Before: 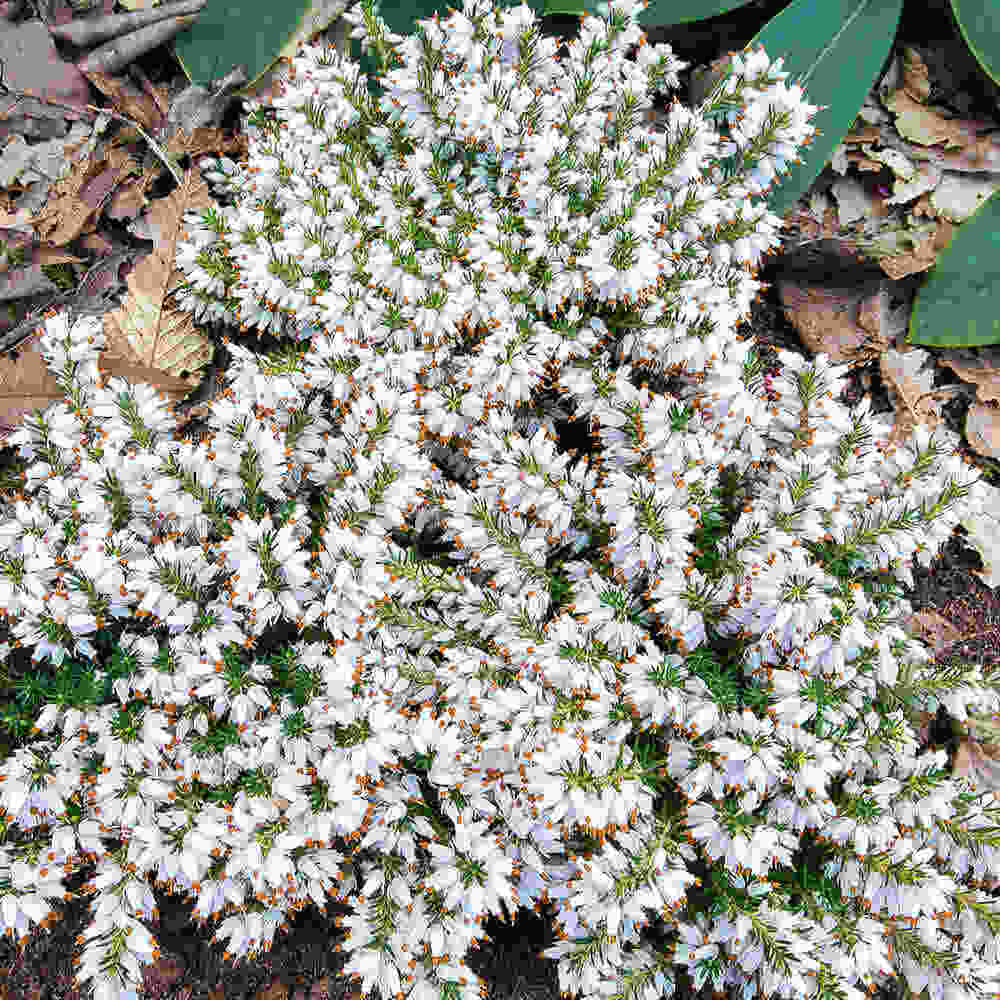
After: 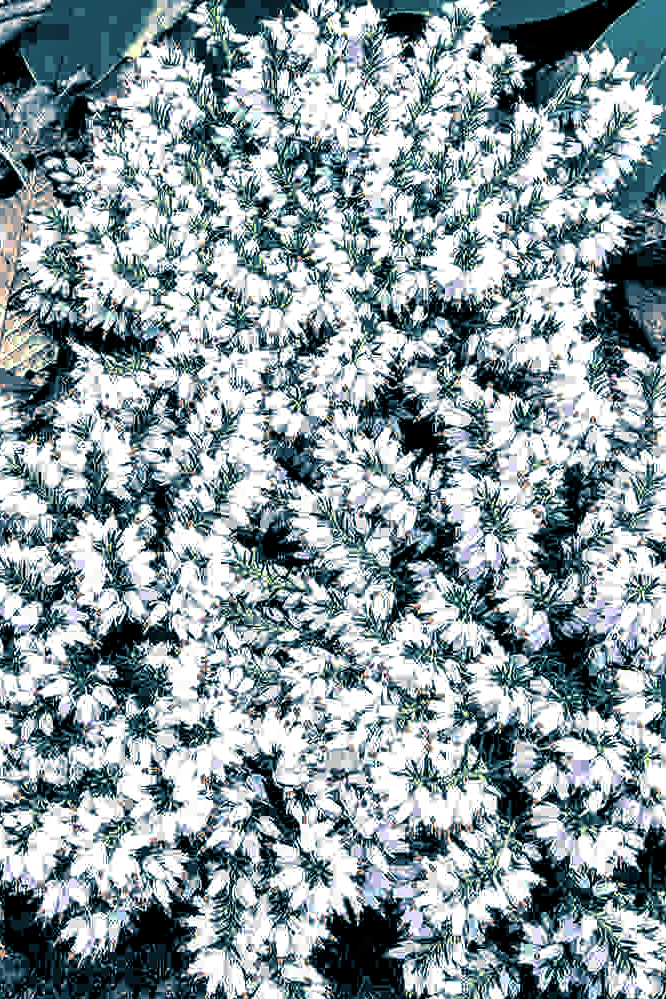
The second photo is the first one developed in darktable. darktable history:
crop and rotate: left 15.546%, right 17.787%
split-toning: shadows › hue 212.4°, balance -70
local contrast: highlights 80%, shadows 57%, detail 175%, midtone range 0.602
